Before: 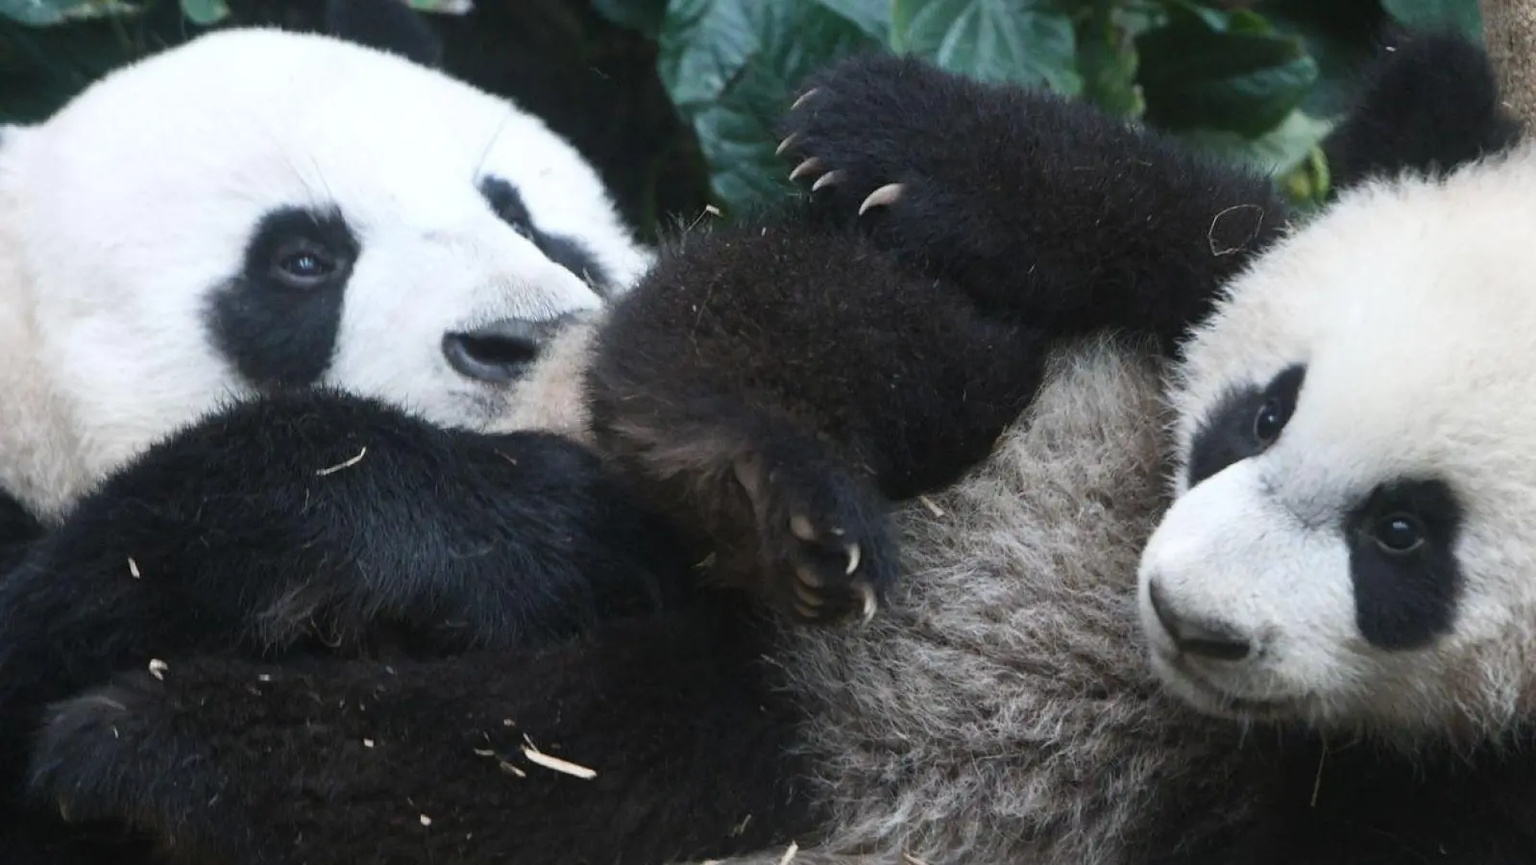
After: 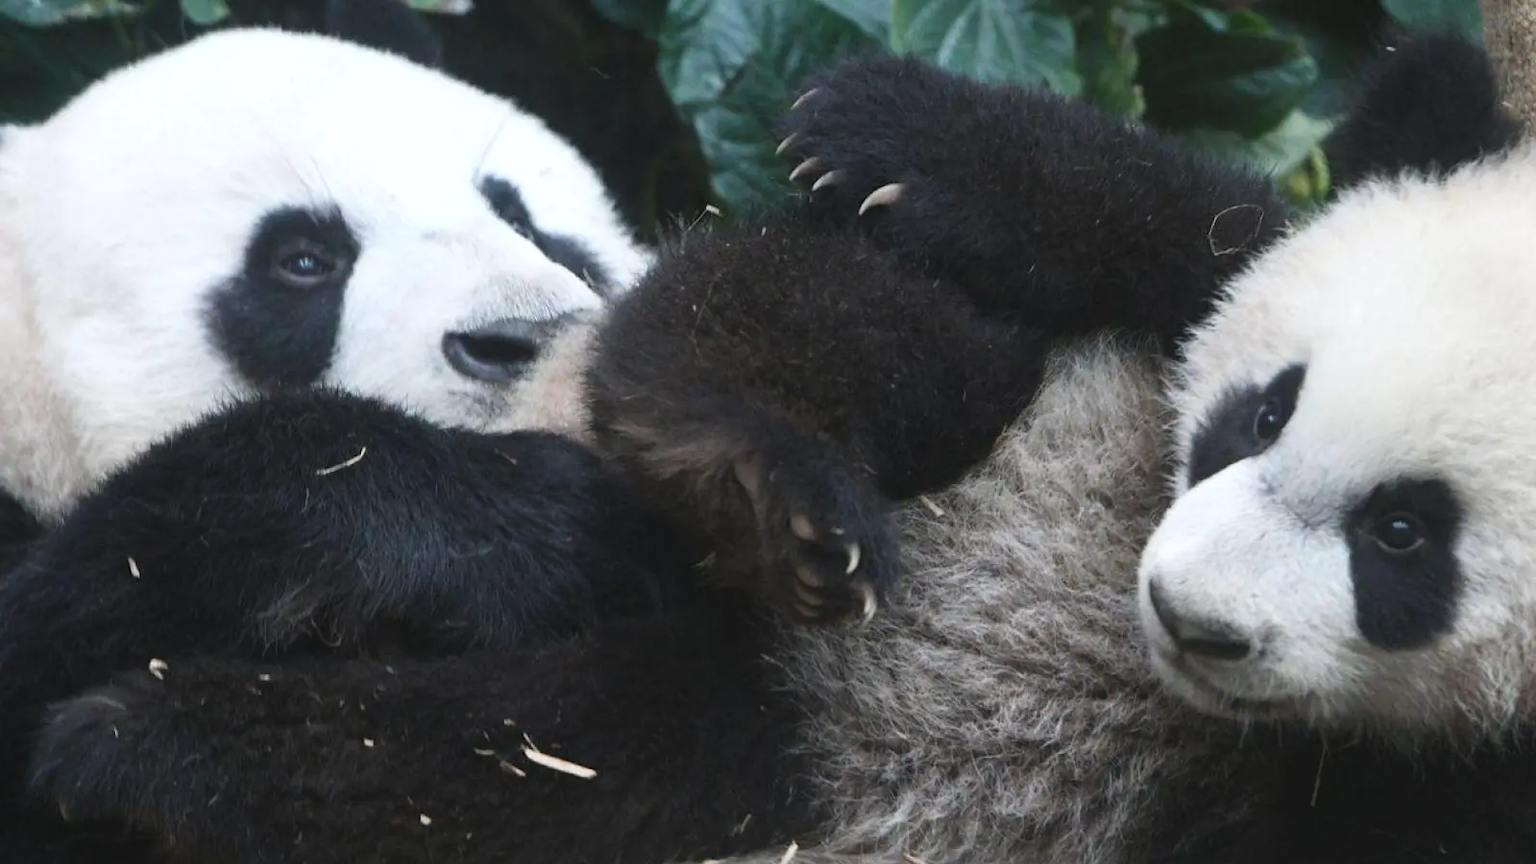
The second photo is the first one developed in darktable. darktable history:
exposure: black level correction -0.003, exposure 0.038 EV, compensate exposure bias true, compensate highlight preservation false
